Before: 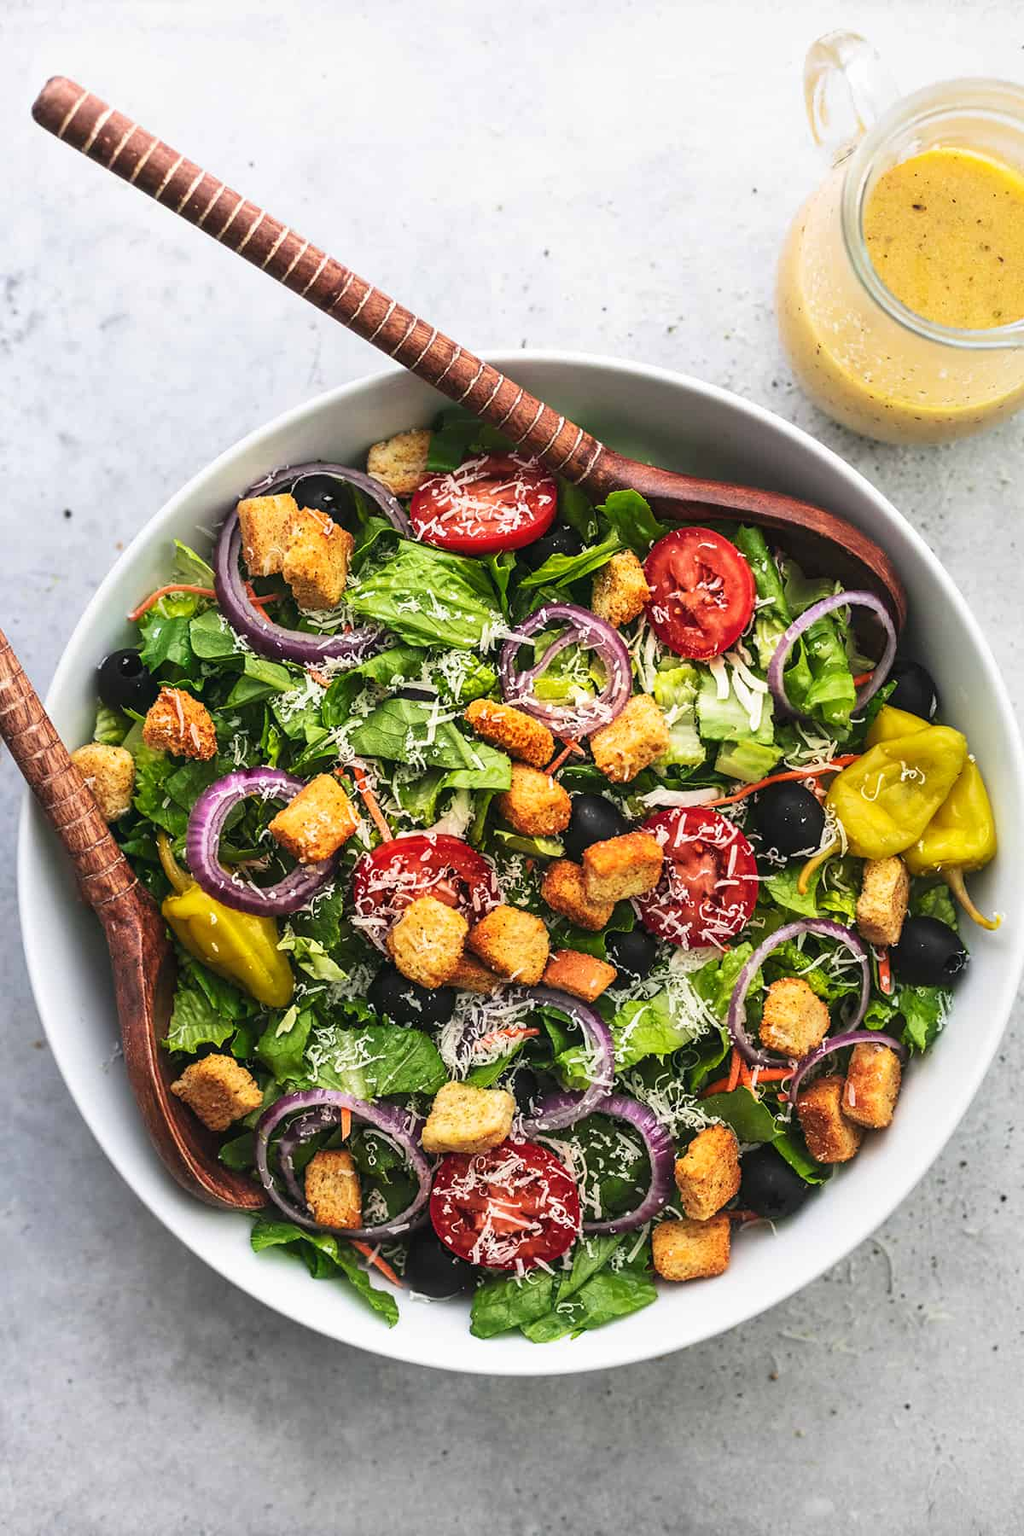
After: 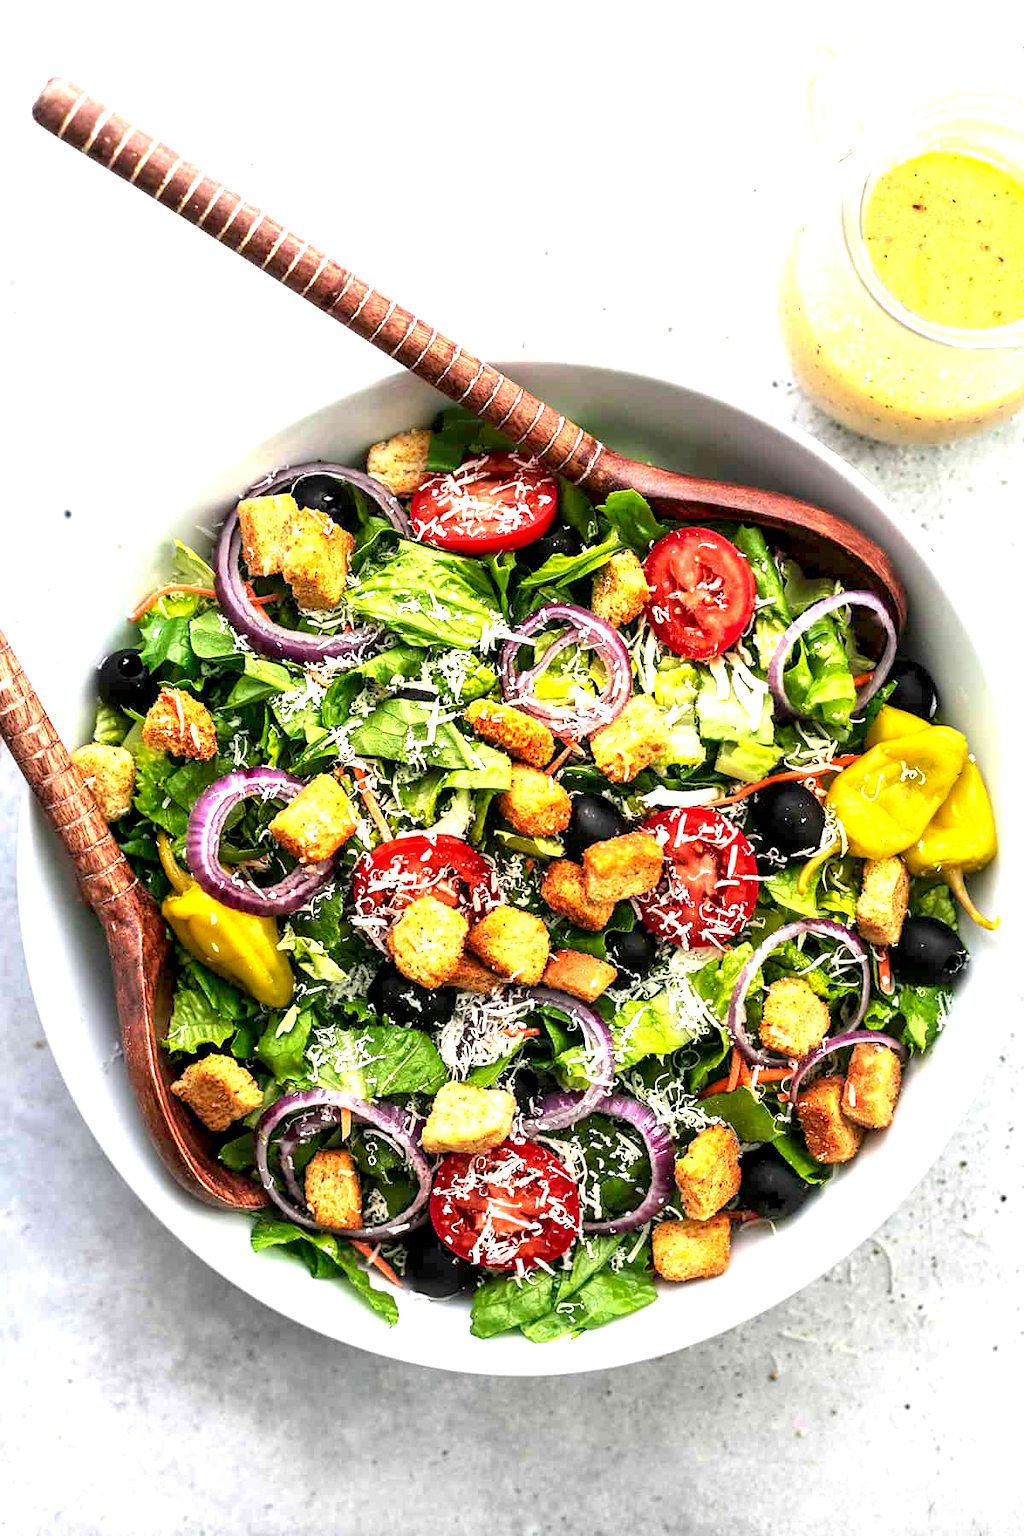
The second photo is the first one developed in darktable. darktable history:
exposure: black level correction 0.01, exposure 1 EV, compensate highlight preservation false
